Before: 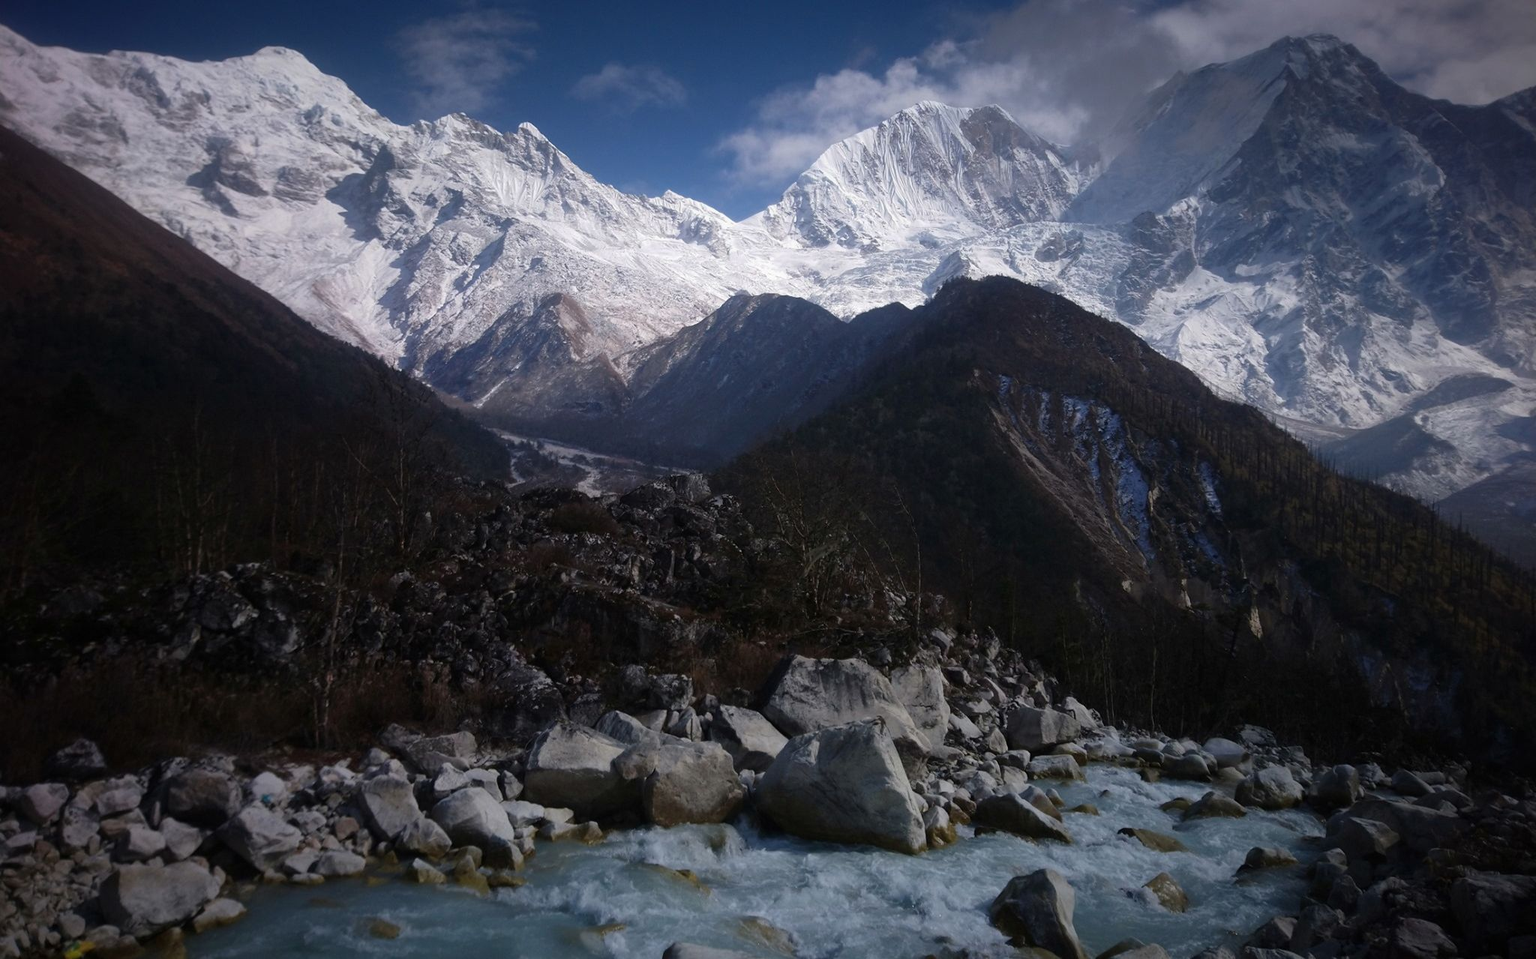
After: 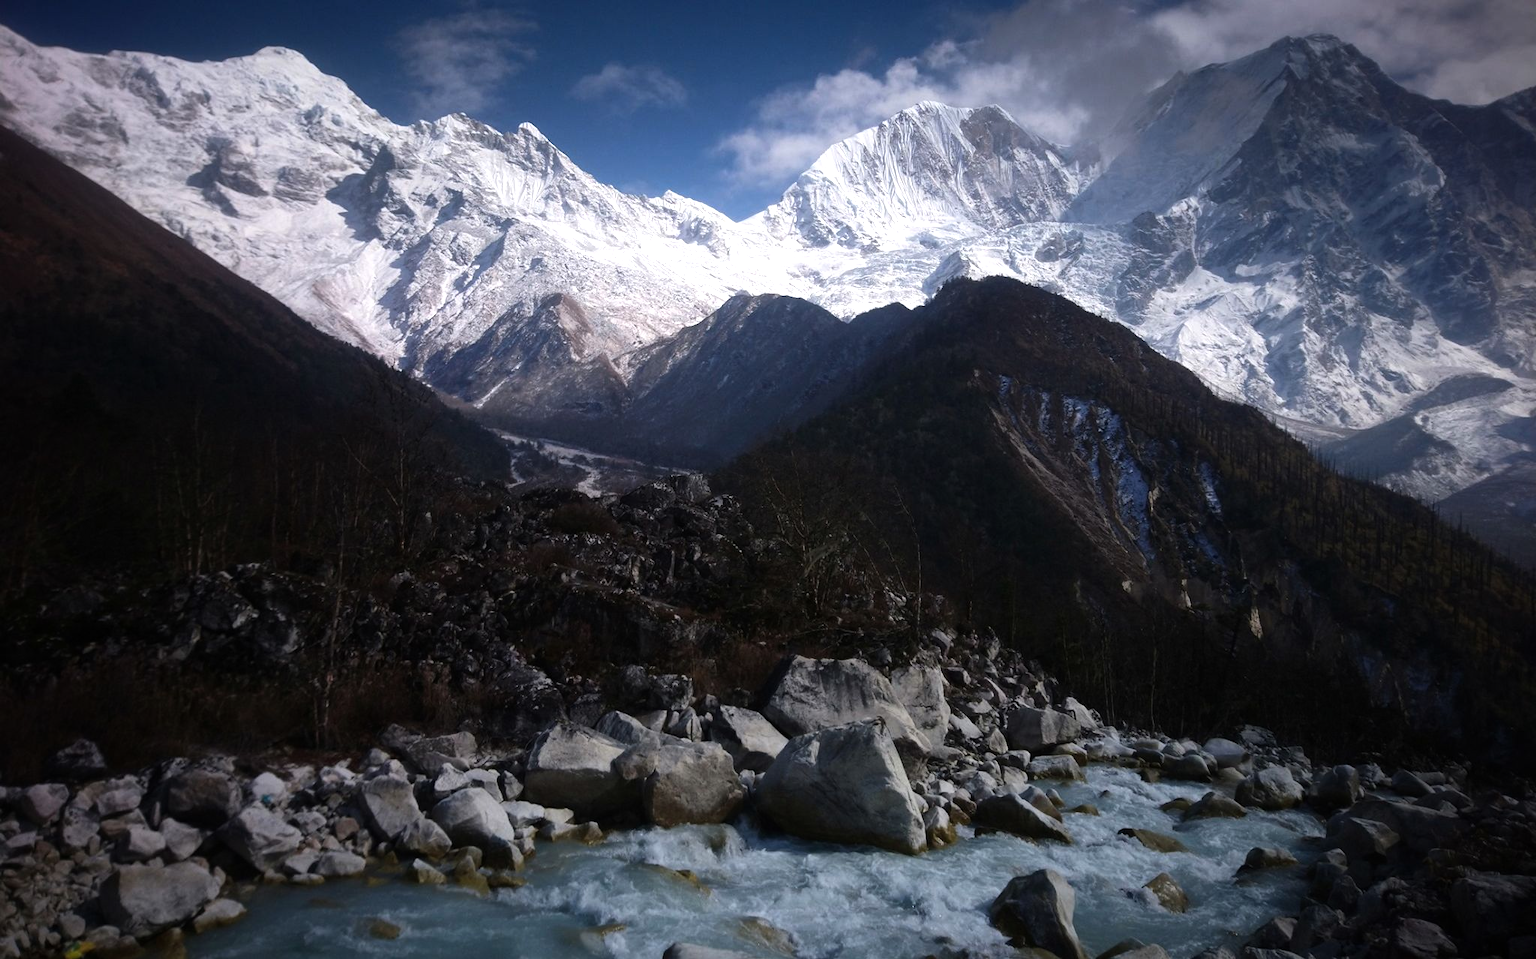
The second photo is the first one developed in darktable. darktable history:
tone equalizer: -8 EV -0.417 EV, -7 EV -0.389 EV, -6 EV -0.333 EV, -5 EV -0.222 EV, -3 EV 0.222 EV, -2 EV 0.333 EV, -1 EV 0.389 EV, +0 EV 0.417 EV, edges refinement/feathering 500, mask exposure compensation -1.57 EV, preserve details no
levels: levels [0, 0.476, 0.951]
